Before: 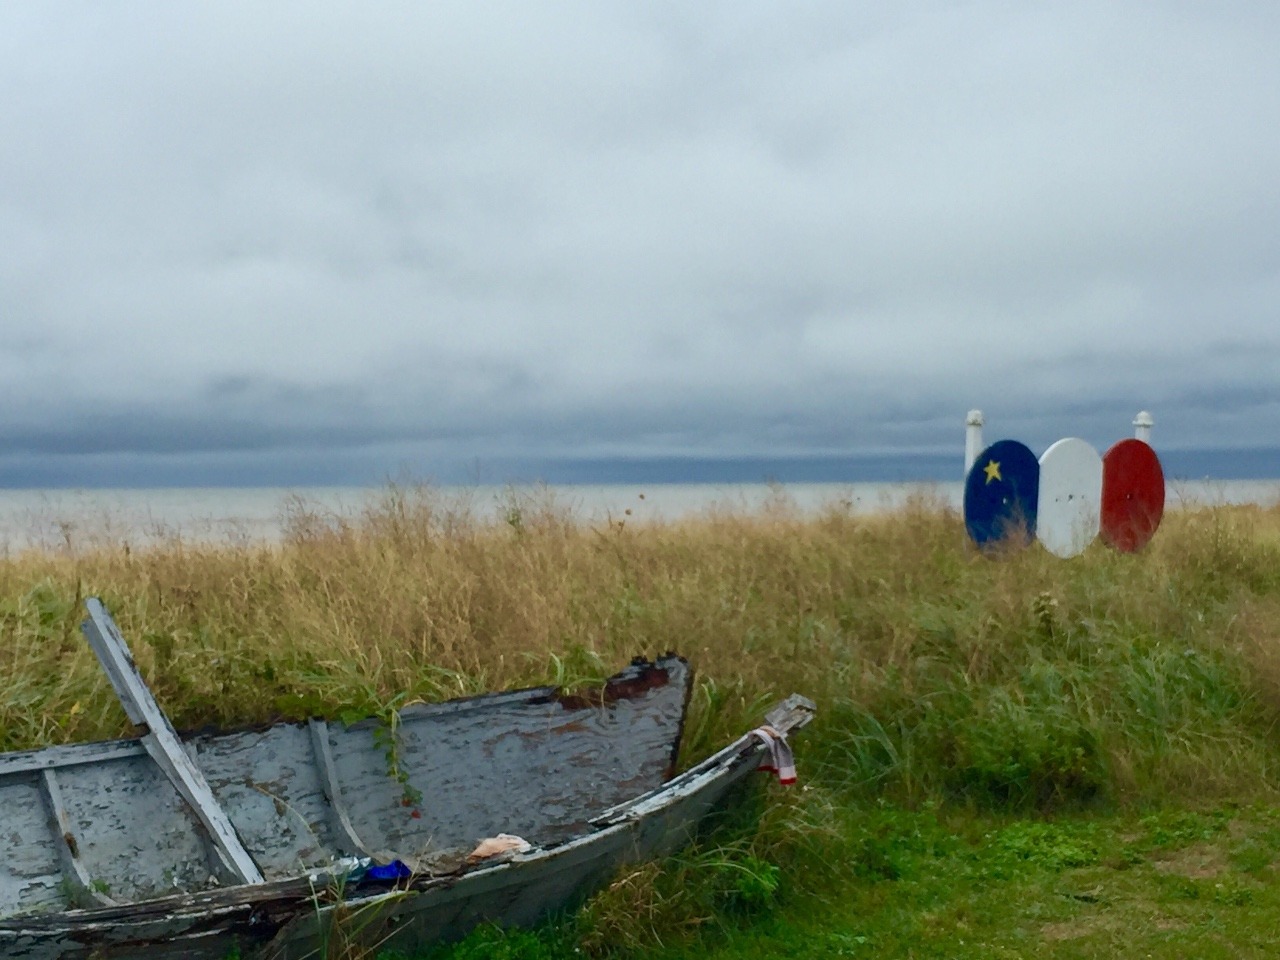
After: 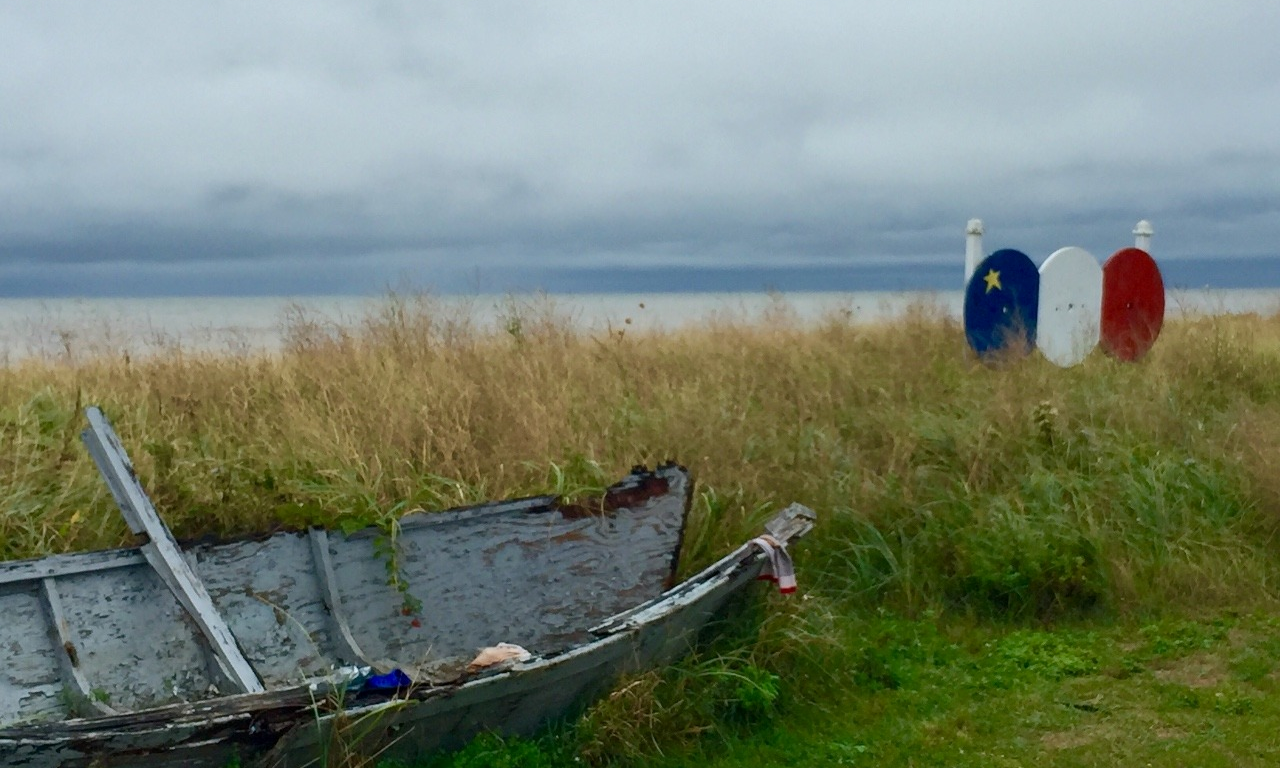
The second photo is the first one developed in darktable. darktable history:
exposure: black level correction 0.001, compensate highlight preservation false
crop and rotate: top 19.998%
